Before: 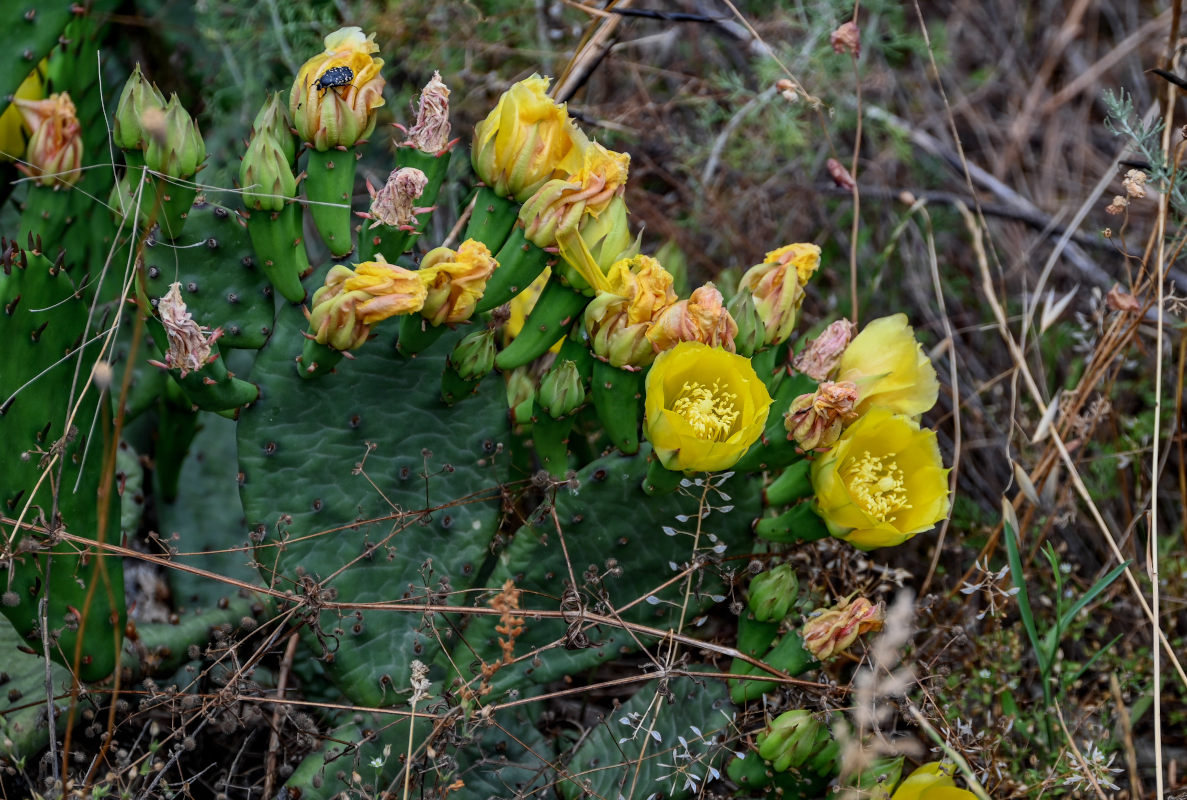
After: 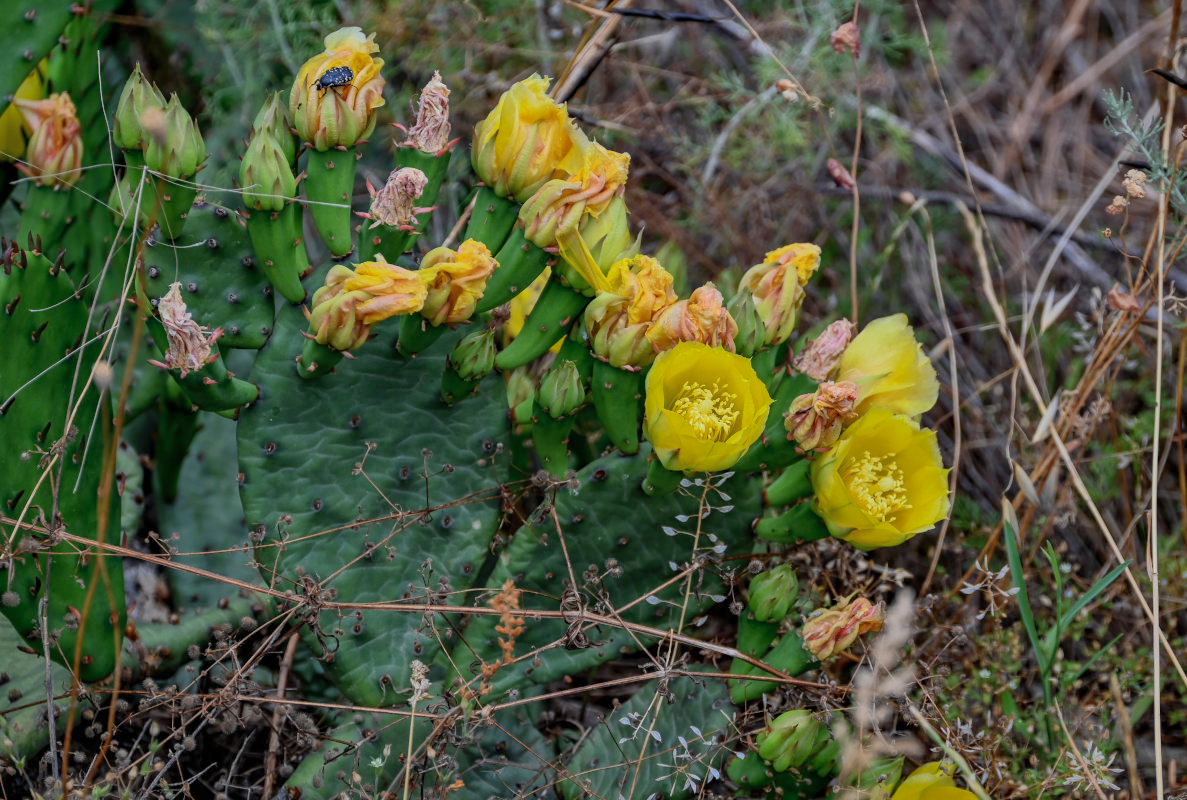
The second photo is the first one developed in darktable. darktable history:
shadows and highlights: highlights -60.03, highlights color adjustment 42.16%
